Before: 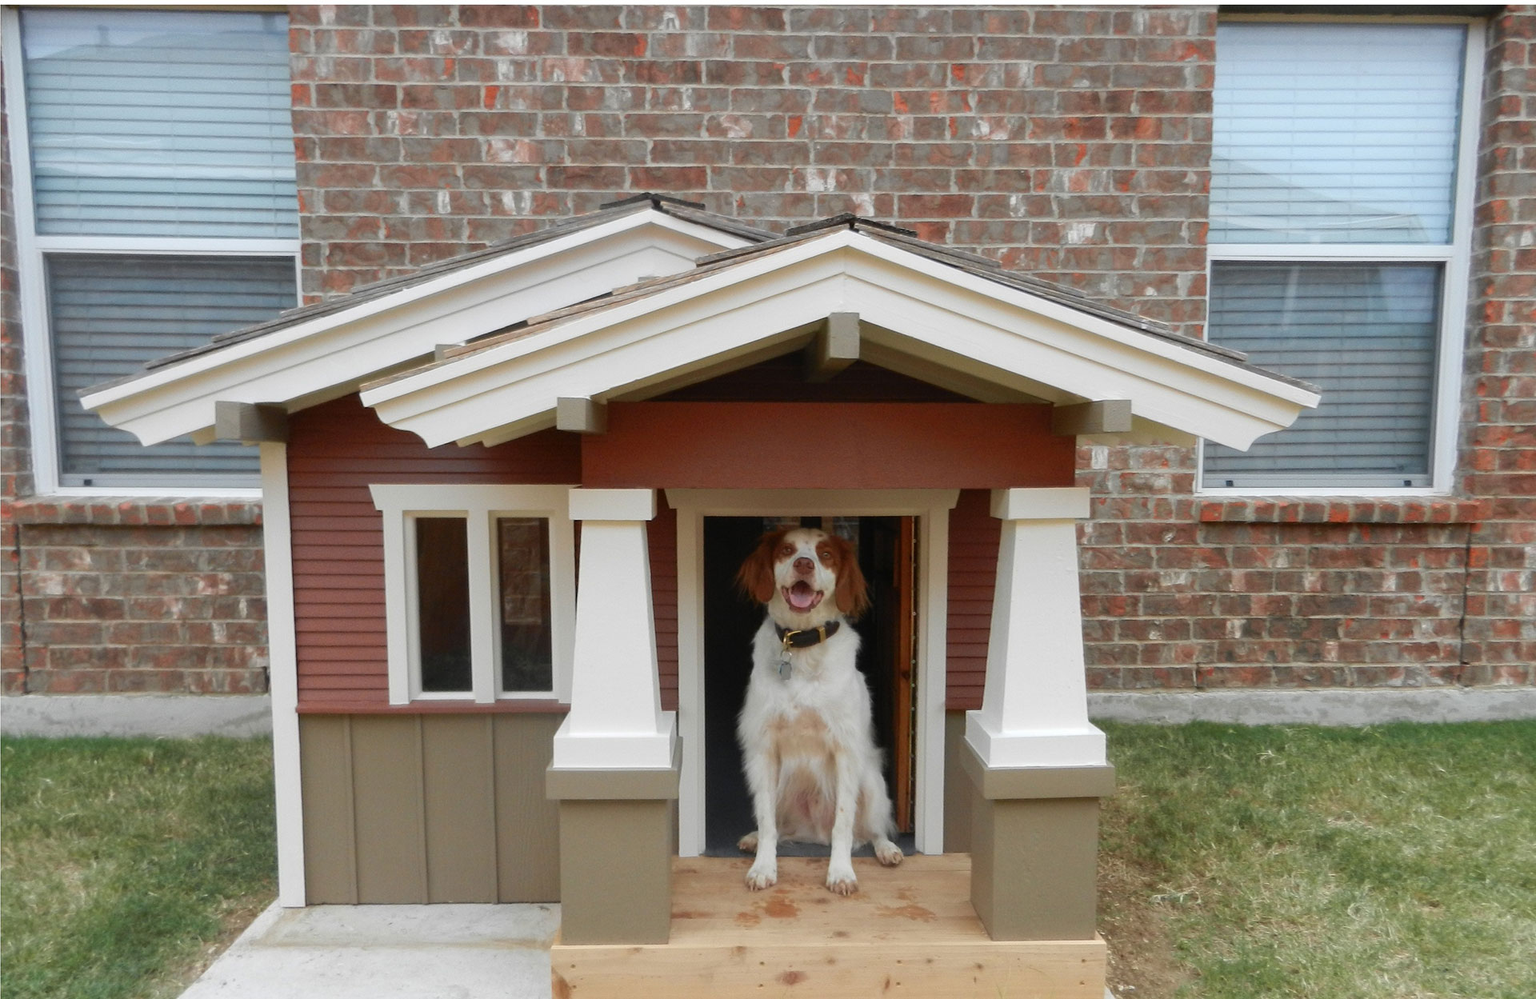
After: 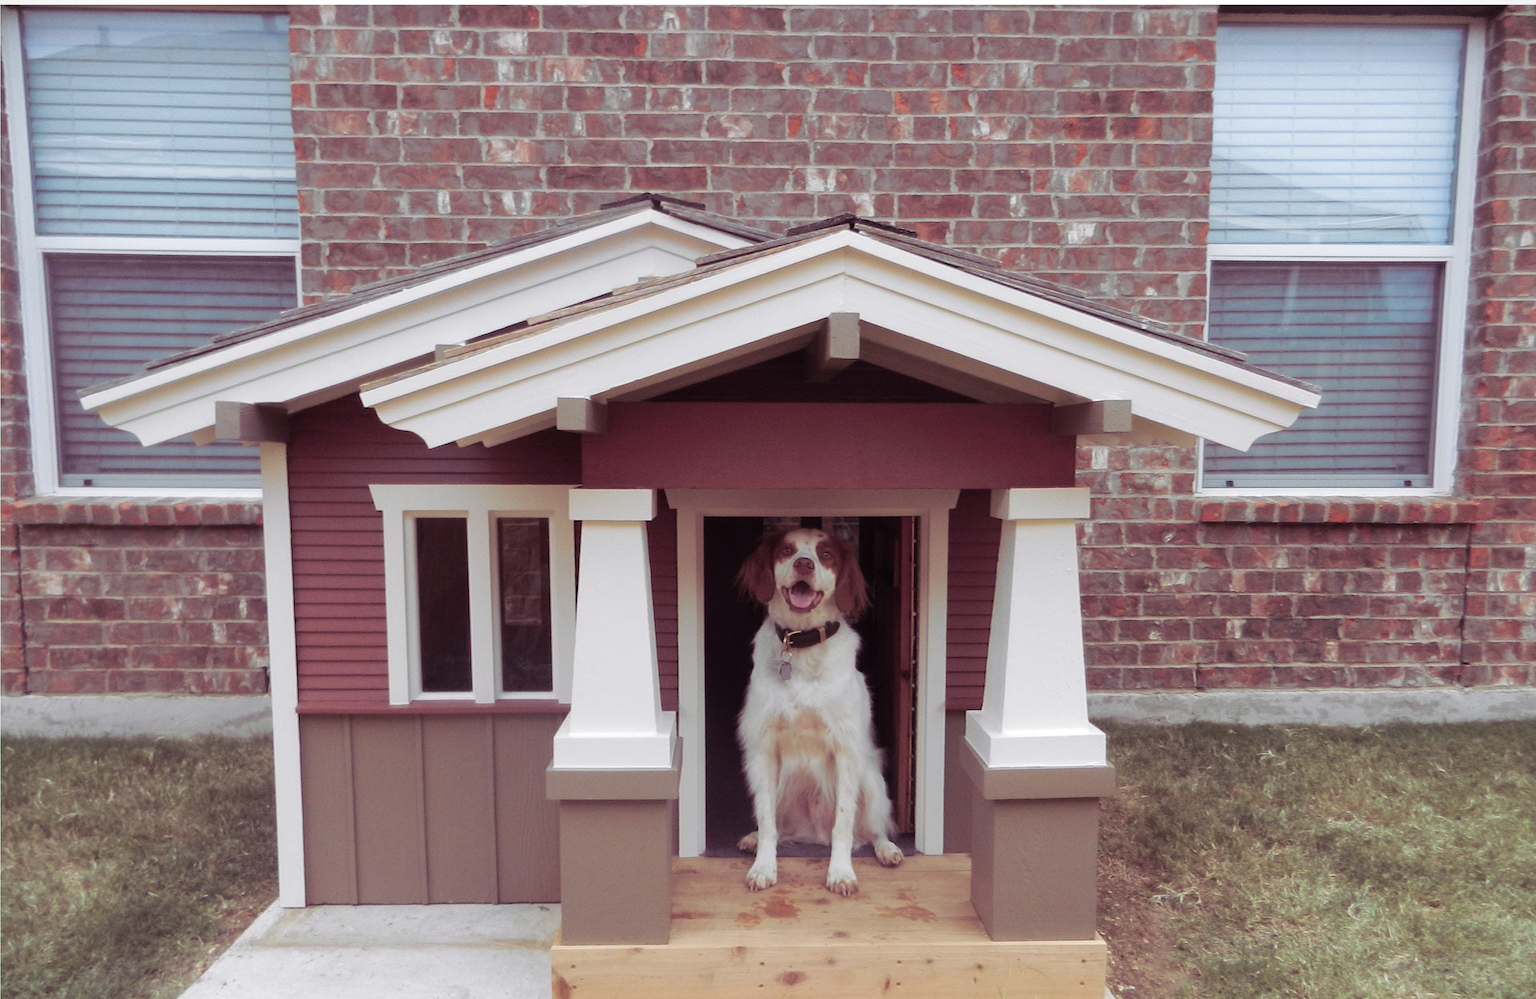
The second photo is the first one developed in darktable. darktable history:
vignetting: fall-off start 97.28%, fall-off radius 79%, brightness -0.462, saturation -0.3, width/height ratio 1.114, dithering 8-bit output, unbound false
white balance: red 1.009, blue 1.027
split-toning: shadows › hue 316.8°, shadows › saturation 0.47, highlights › hue 201.6°, highlights › saturation 0, balance -41.97, compress 28.01%
